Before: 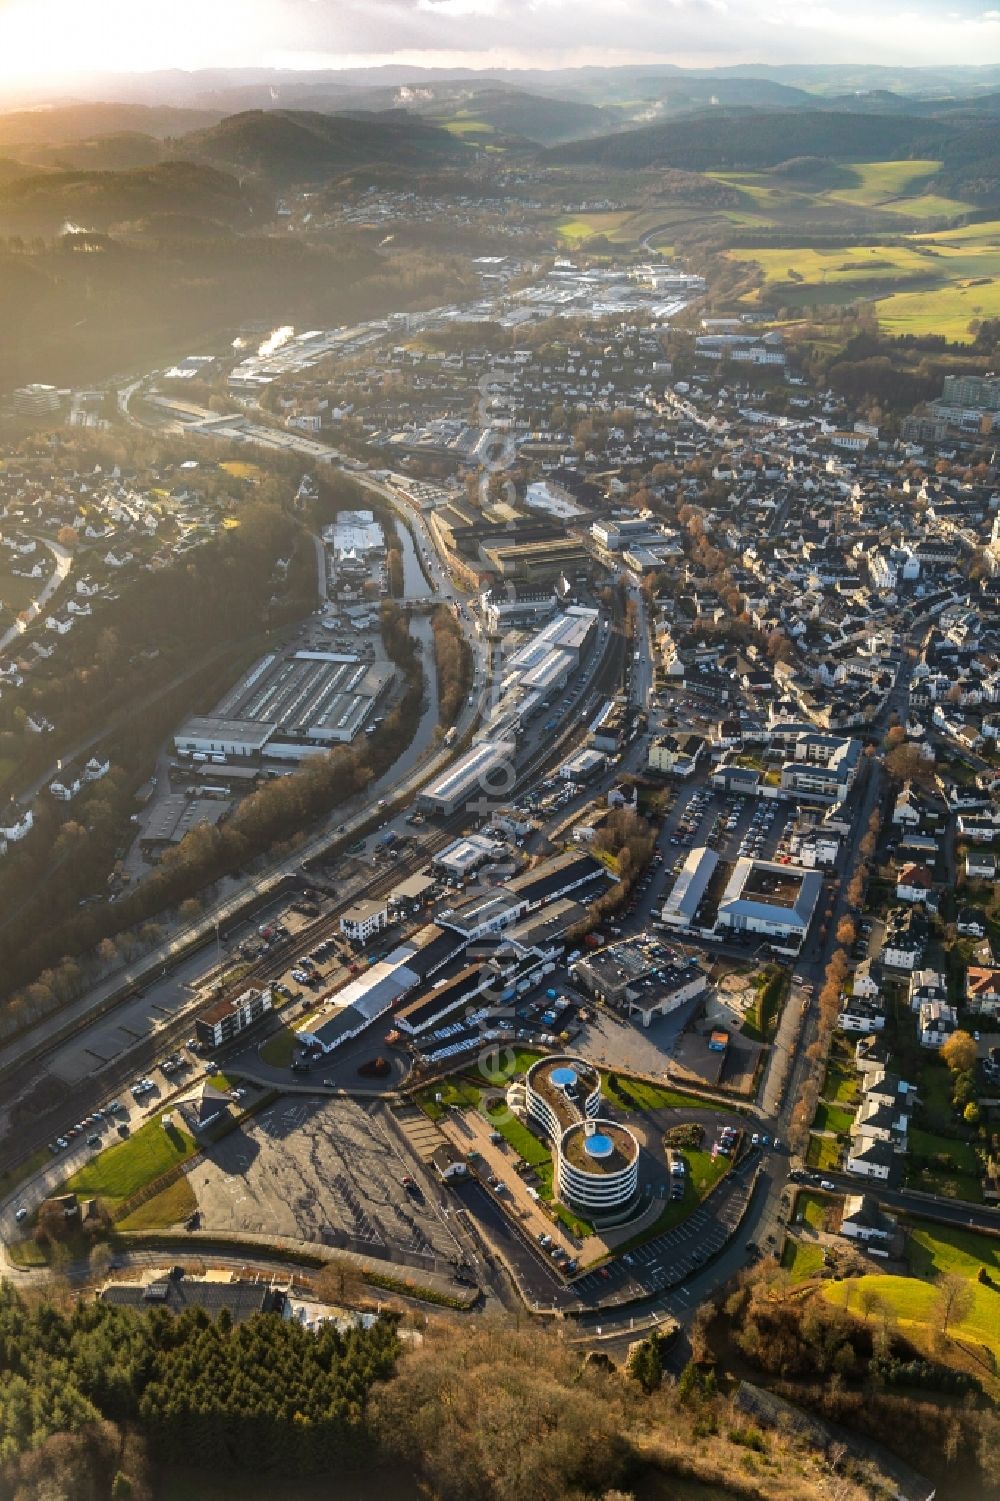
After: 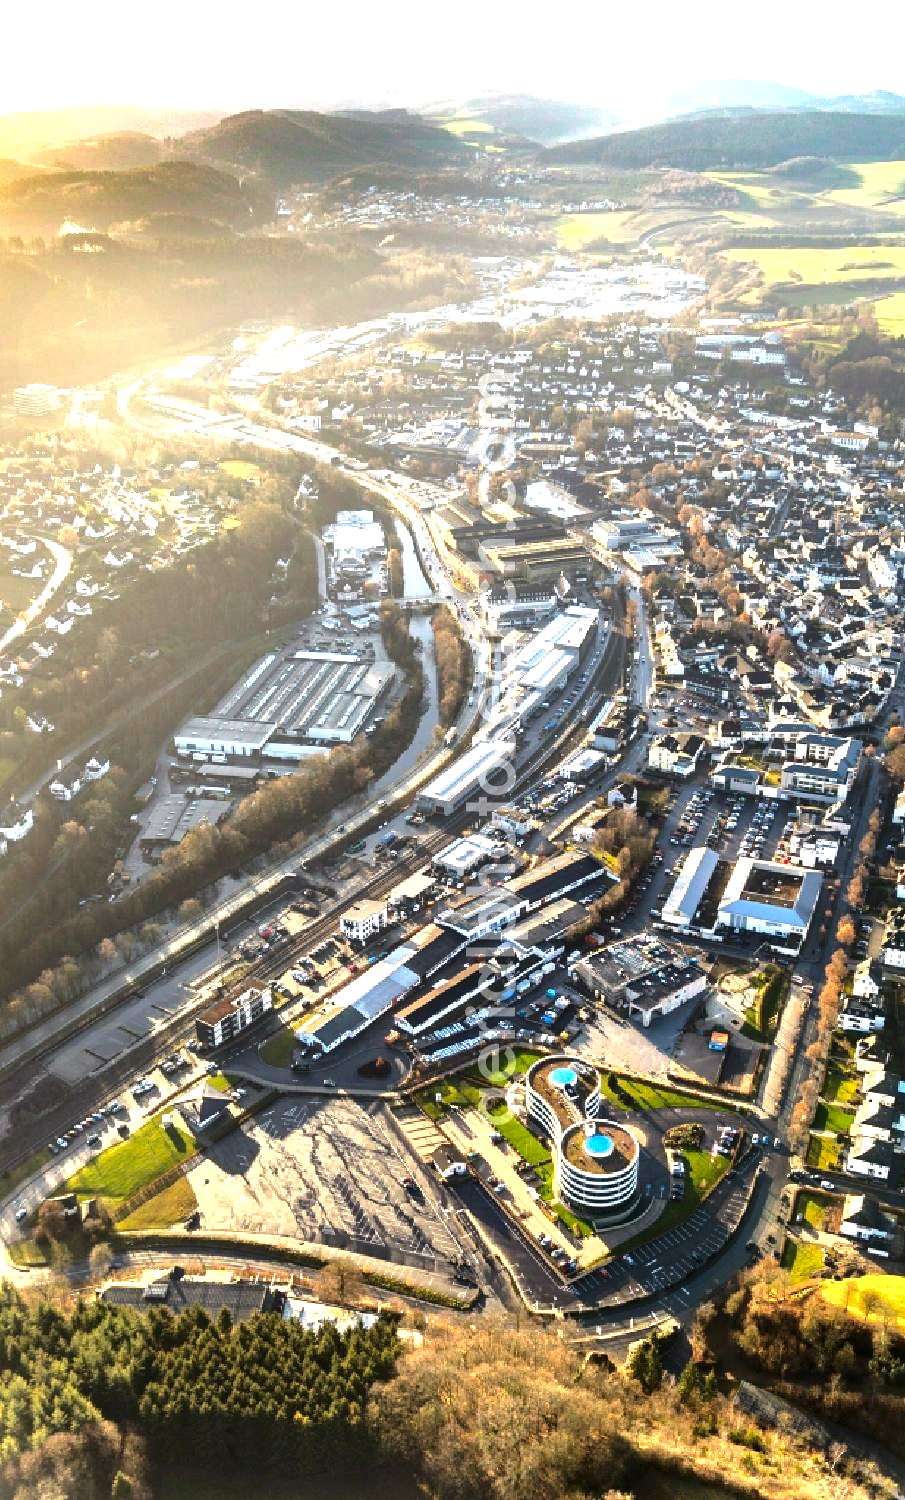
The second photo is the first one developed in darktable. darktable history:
exposure: exposure 1.162 EV, compensate highlight preservation false
crop: right 9.495%, bottom 0.019%
shadows and highlights: shadows -20.64, white point adjustment -1.93, highlights -34.99
tone equalizer: -8 EV -0.715 EV, -7 EV -0.67 EV, -6 EV -0.607 EV, -5 EV -0.402 EV, -3 EV 0.394 EV, -2 EV 0.6 EV, -1 EV 0.689 EV, +0 EV 0.778 EV, edges refinement/feathering 500, mask exposure compensation -1.57 EV, preserve details no
